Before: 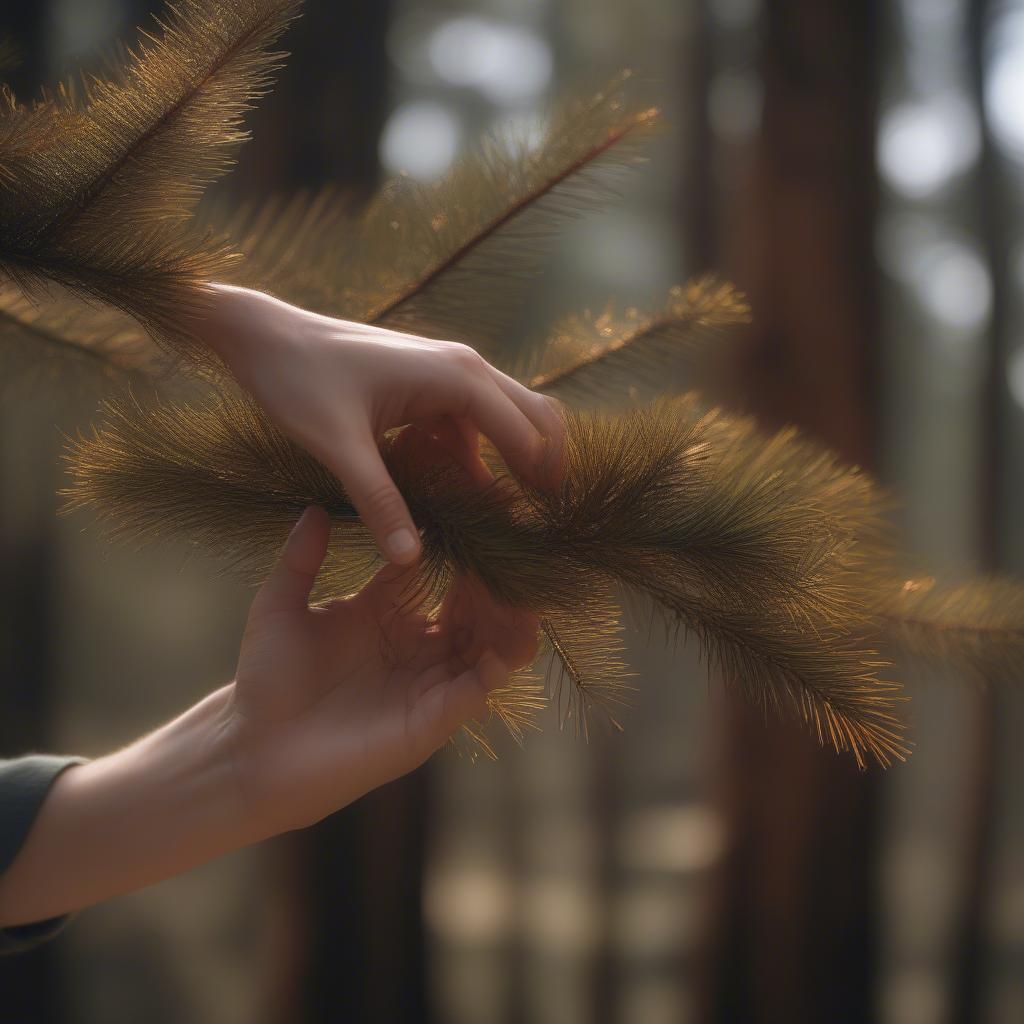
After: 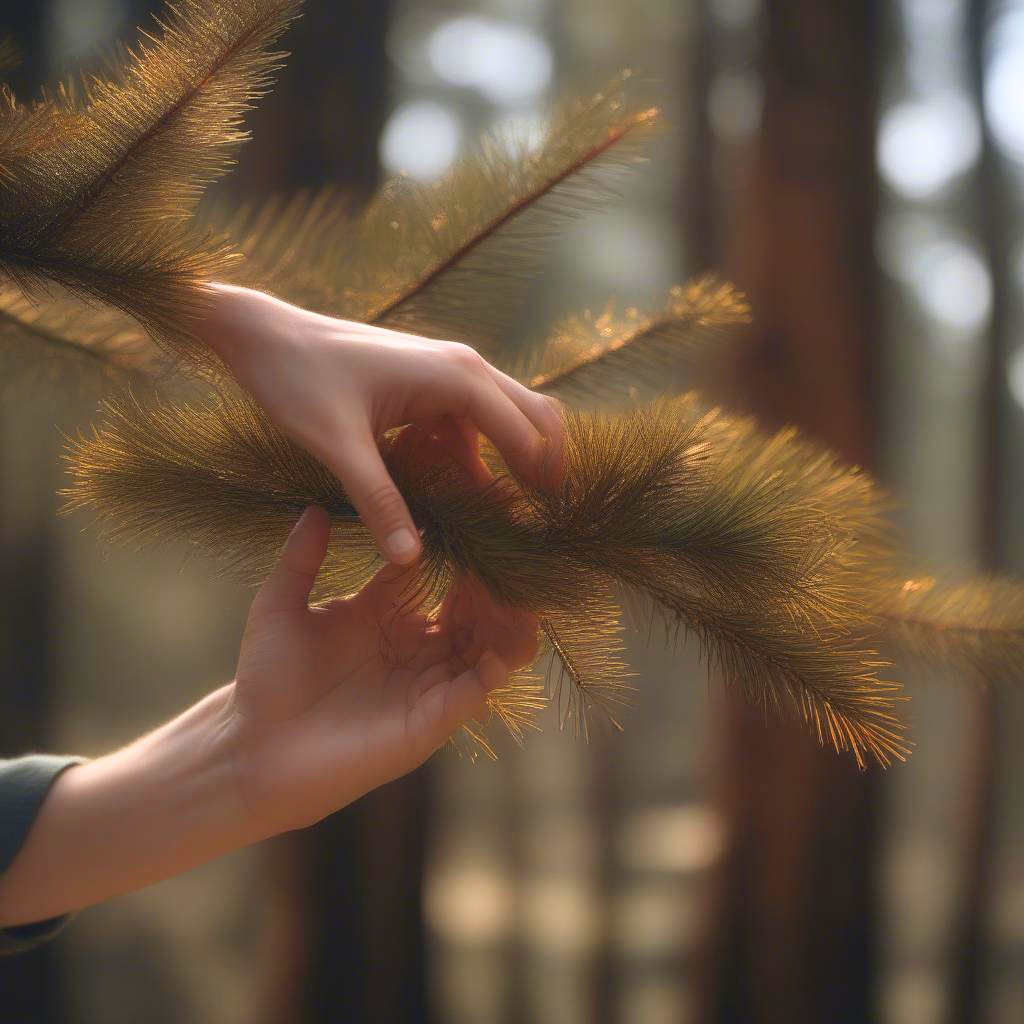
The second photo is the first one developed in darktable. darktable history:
contrast brightness saturation: contrast 0.243, brightness 0.254, saturation 0.39
